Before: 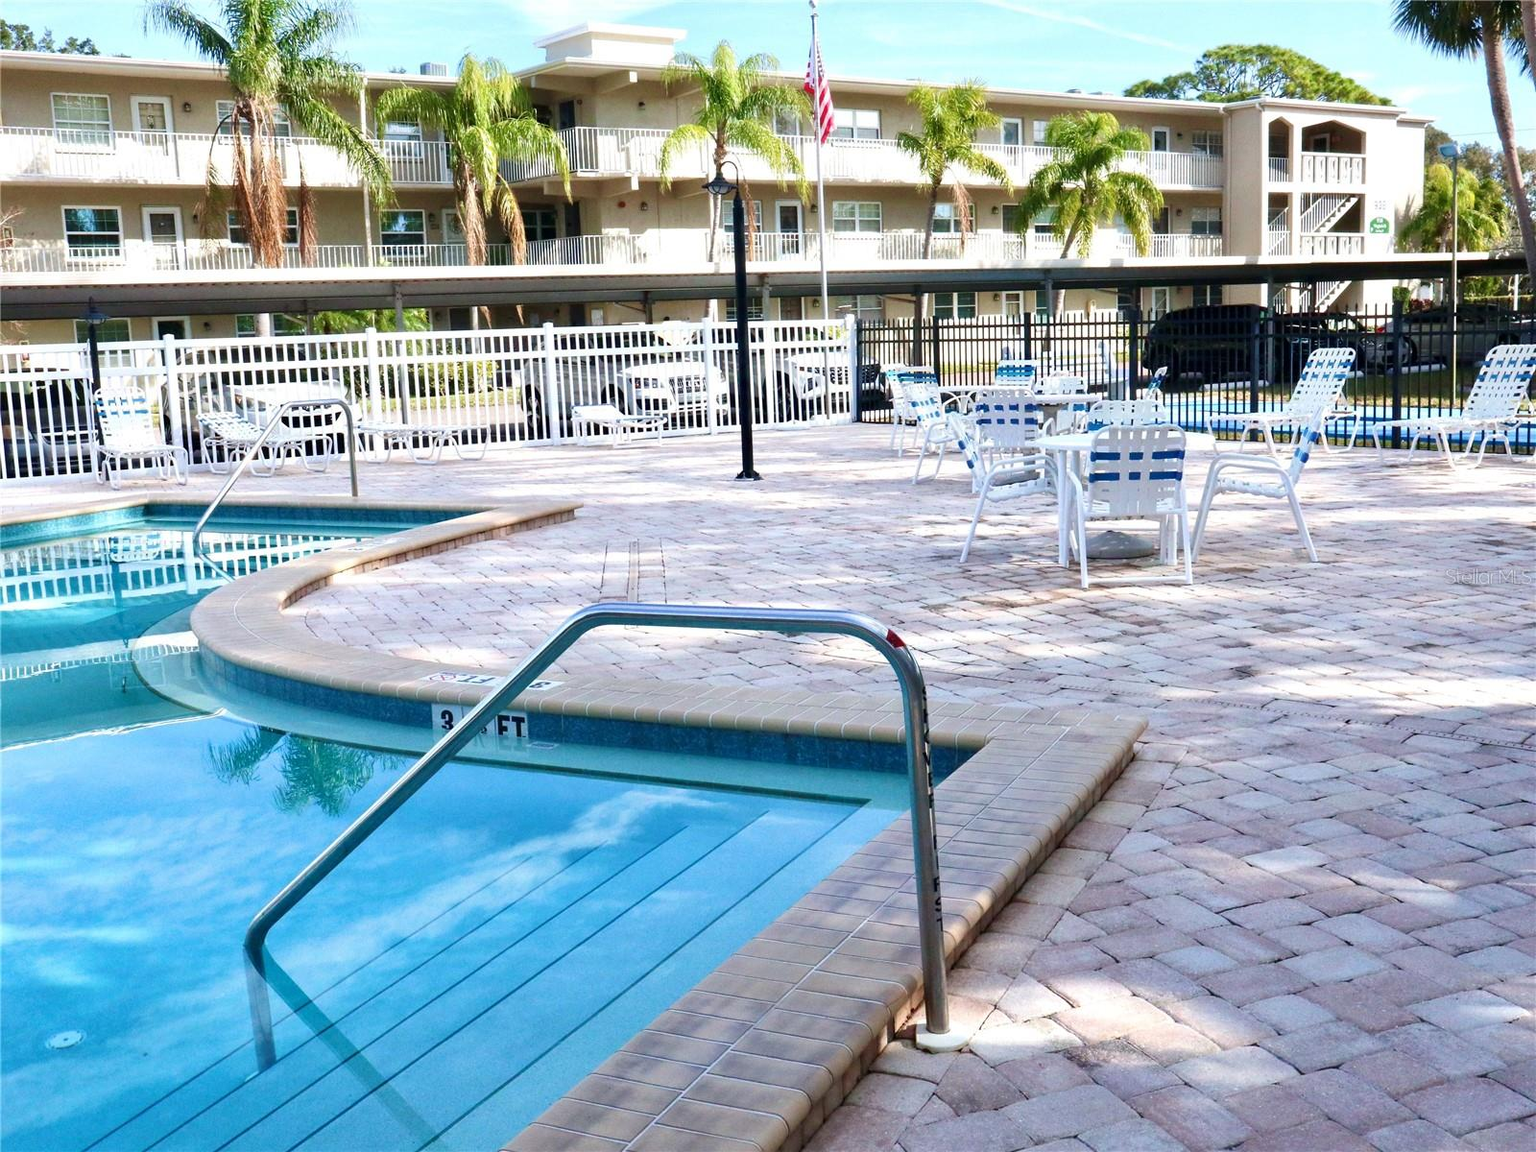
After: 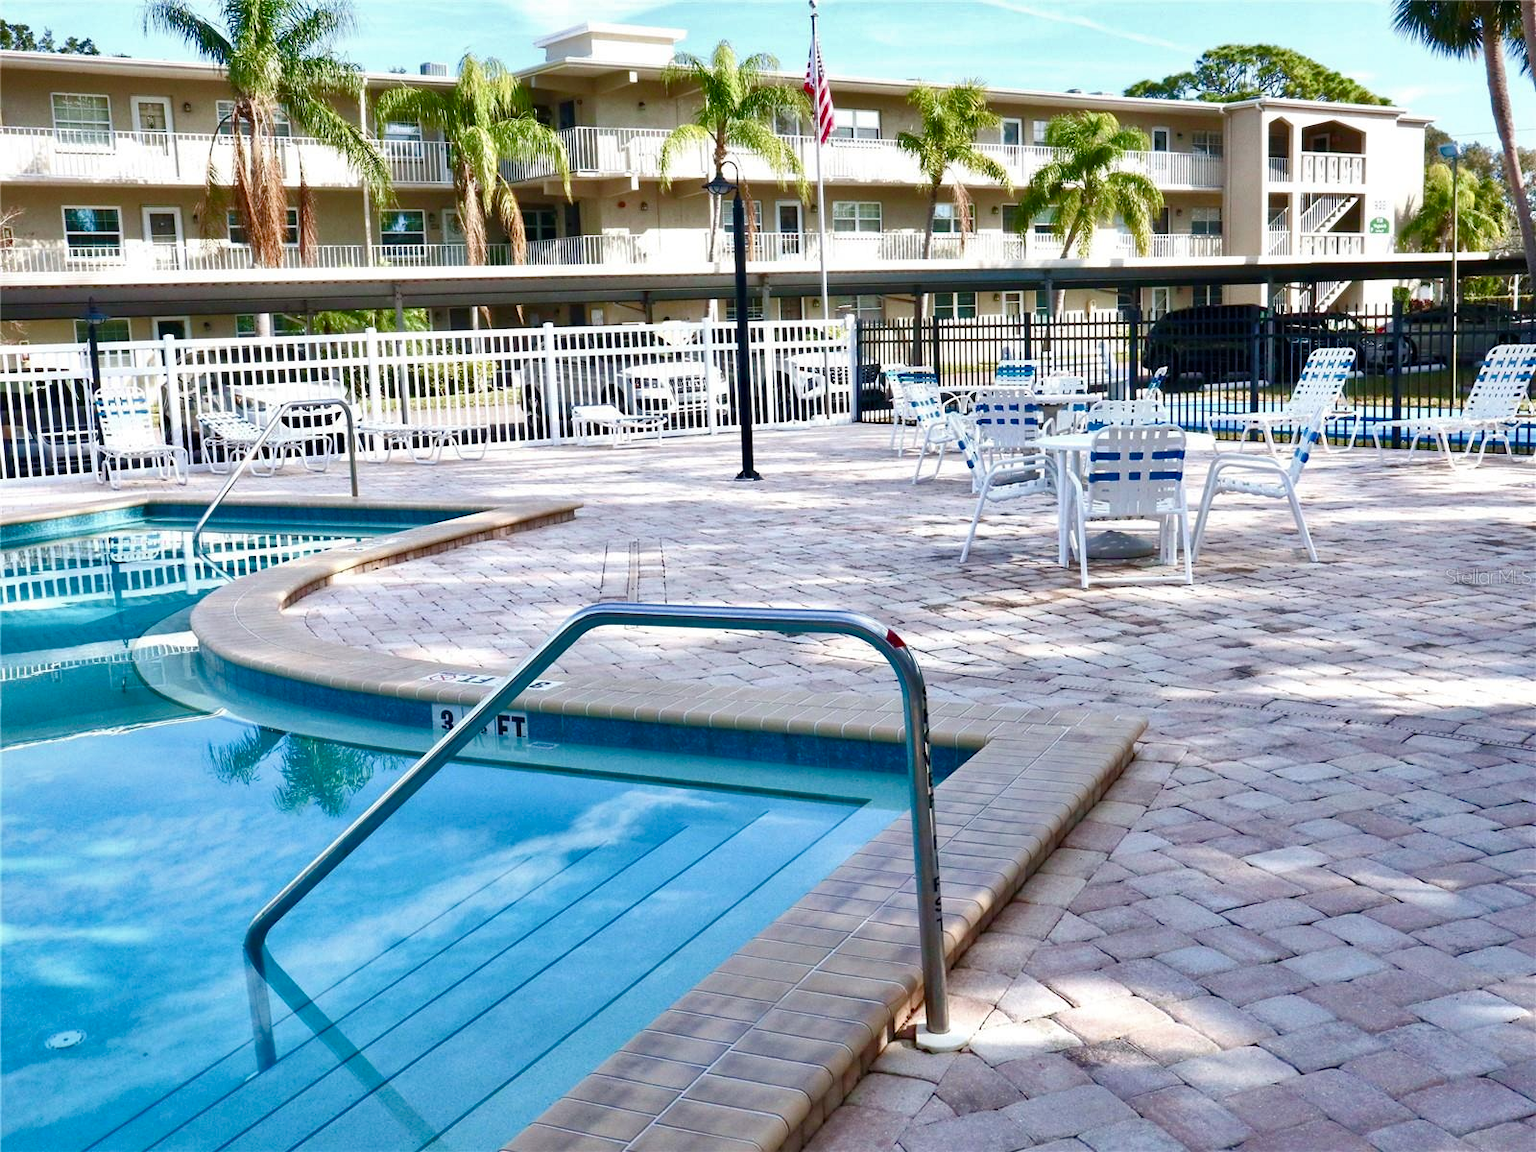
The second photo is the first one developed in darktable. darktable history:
shadows and highlights: highlights color adjustment 52.72%, soften with gaussian
color balance rgb: perceptual saturation grading › global saturation 0.385%, perceptual saturation grading › highlights -25.414%, perceptual saturation grading › shadows 29.613%, global vibrance 20%
